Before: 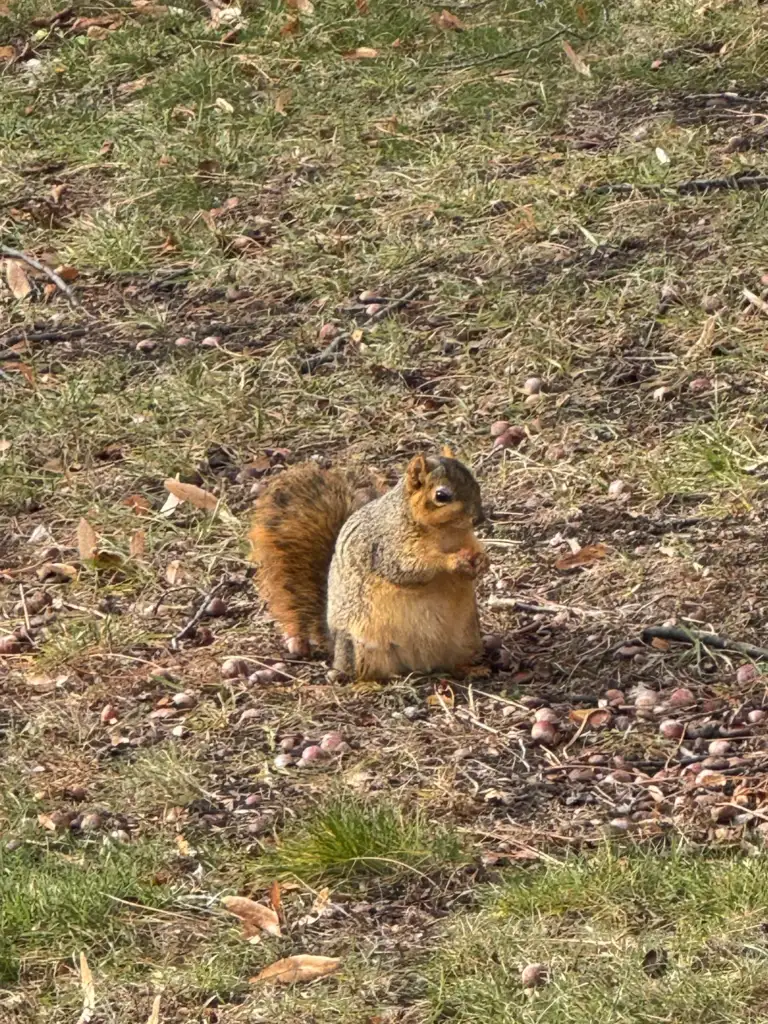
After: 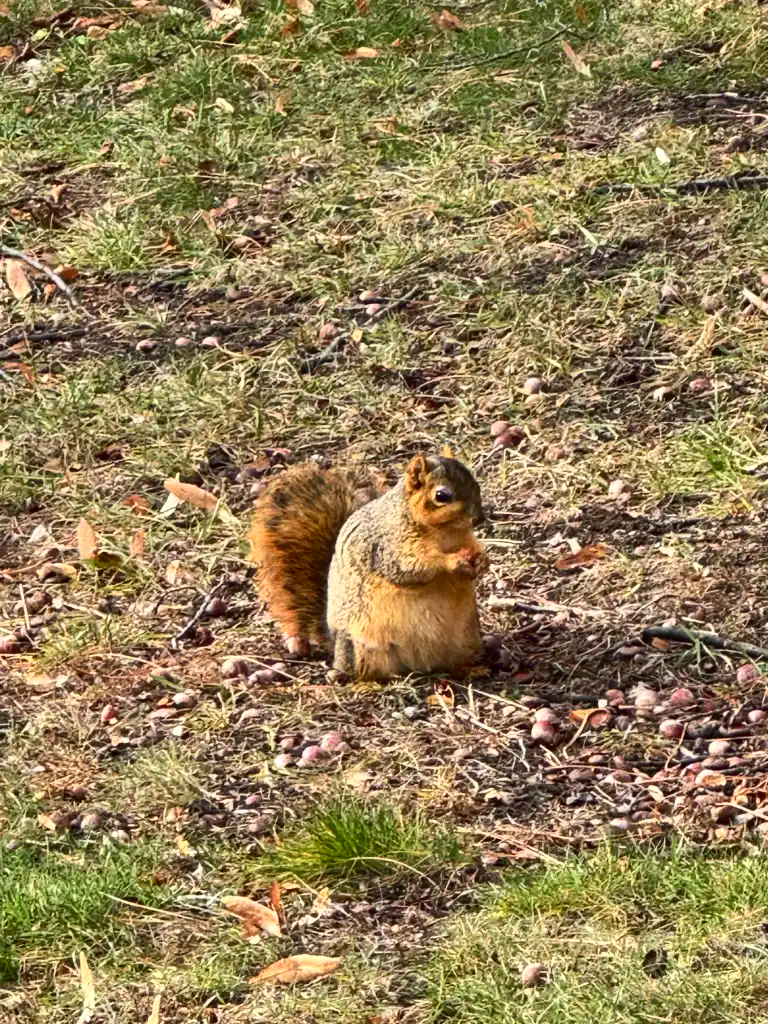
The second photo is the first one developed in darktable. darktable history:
tone curve: curves: ch0 [(0, 0) (0.139, 0.067) (0.319, 0.269) (0.498, 0.505) (0.725, 0.824) (0.864, 0.945) (0.985, 1)]; ch1 [(0, 0) (0.291, 0.197) (0.456, 0.426) (0.495, 0.488) (0.557, 0.578) (0.599, 0.644) (0.702, 0.786) (1, 1)]; ch2 [(0, 0) (0.125, 0.089) (0.353, 0.329) (0.447, 0.43) (0.557, 0.566) (0.63, 0.667) (1, 1)], color space Lab, independent channels, preserve colors none
